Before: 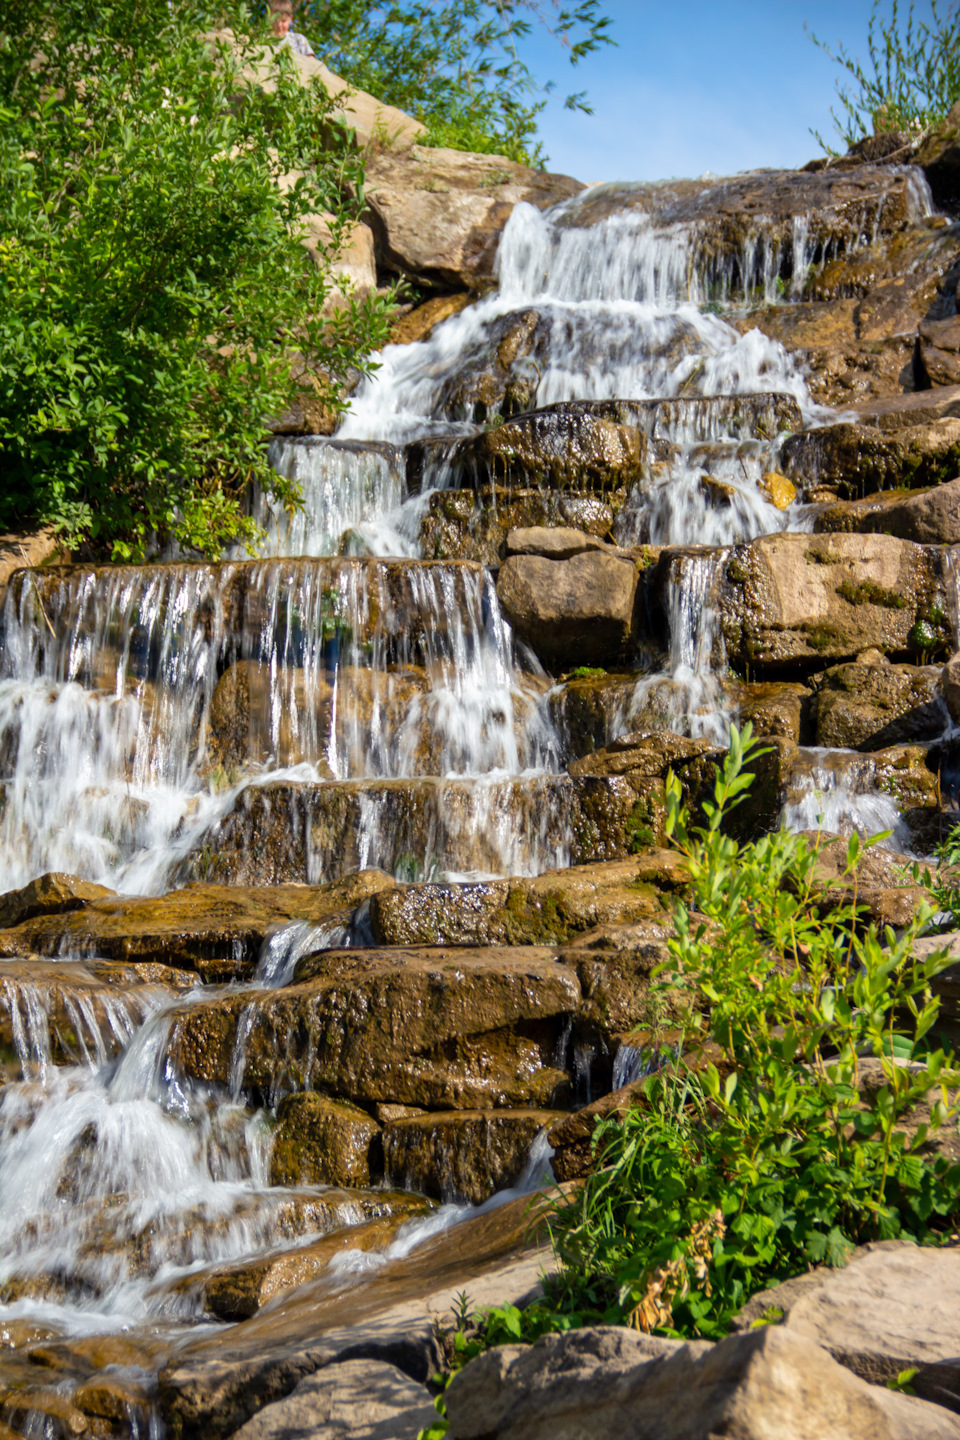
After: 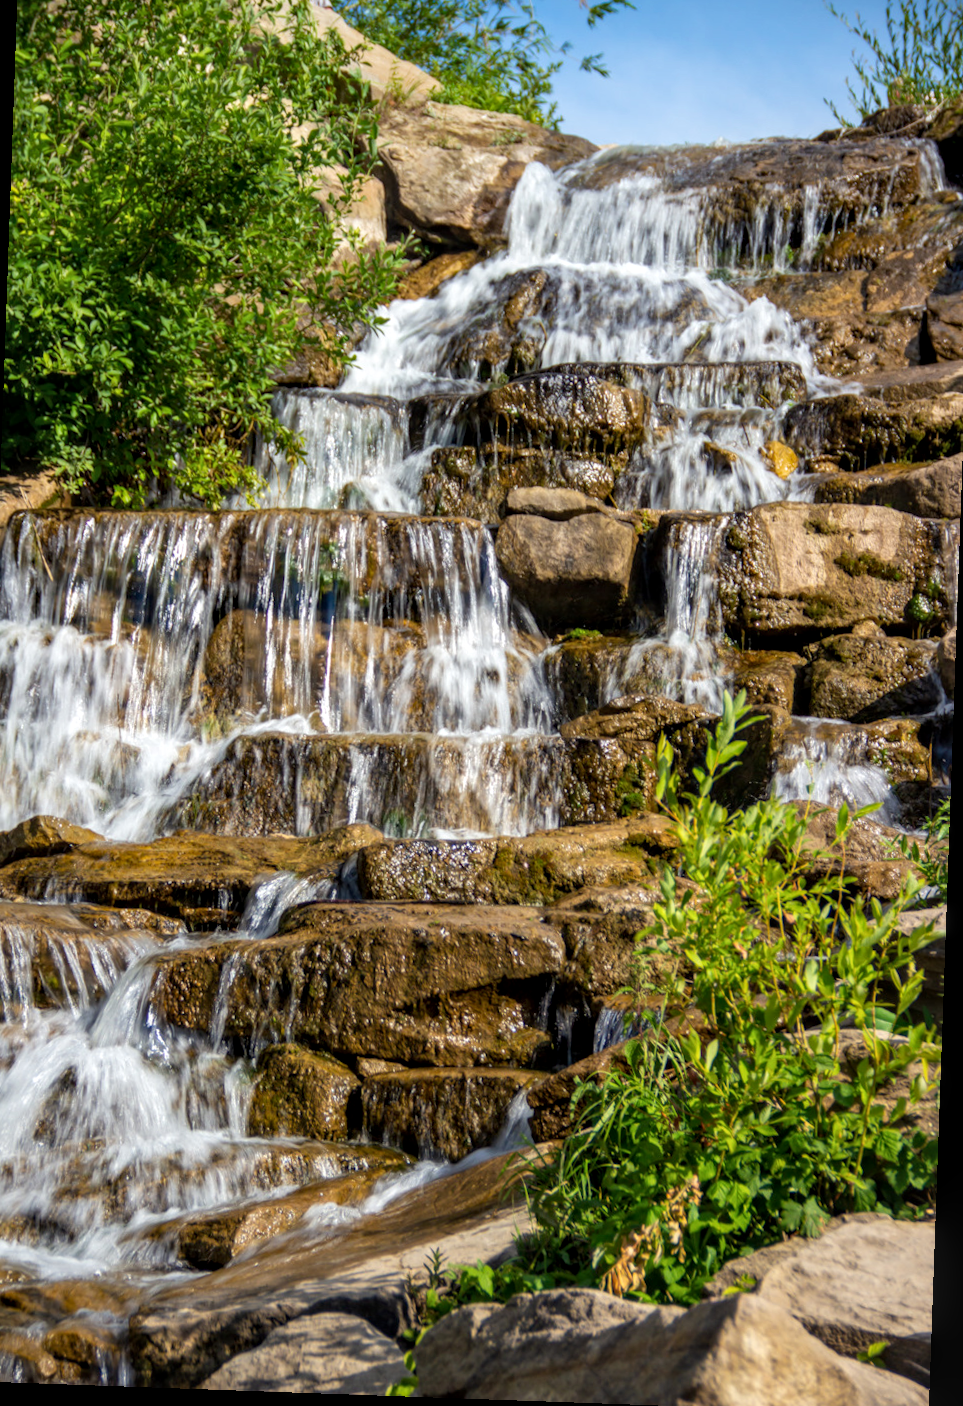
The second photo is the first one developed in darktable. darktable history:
local contrast: on, module defaults
crop and rotate: angle -2.04°, left 3.162%, top 3.988%, right 1.505%, bottom 0.513%
